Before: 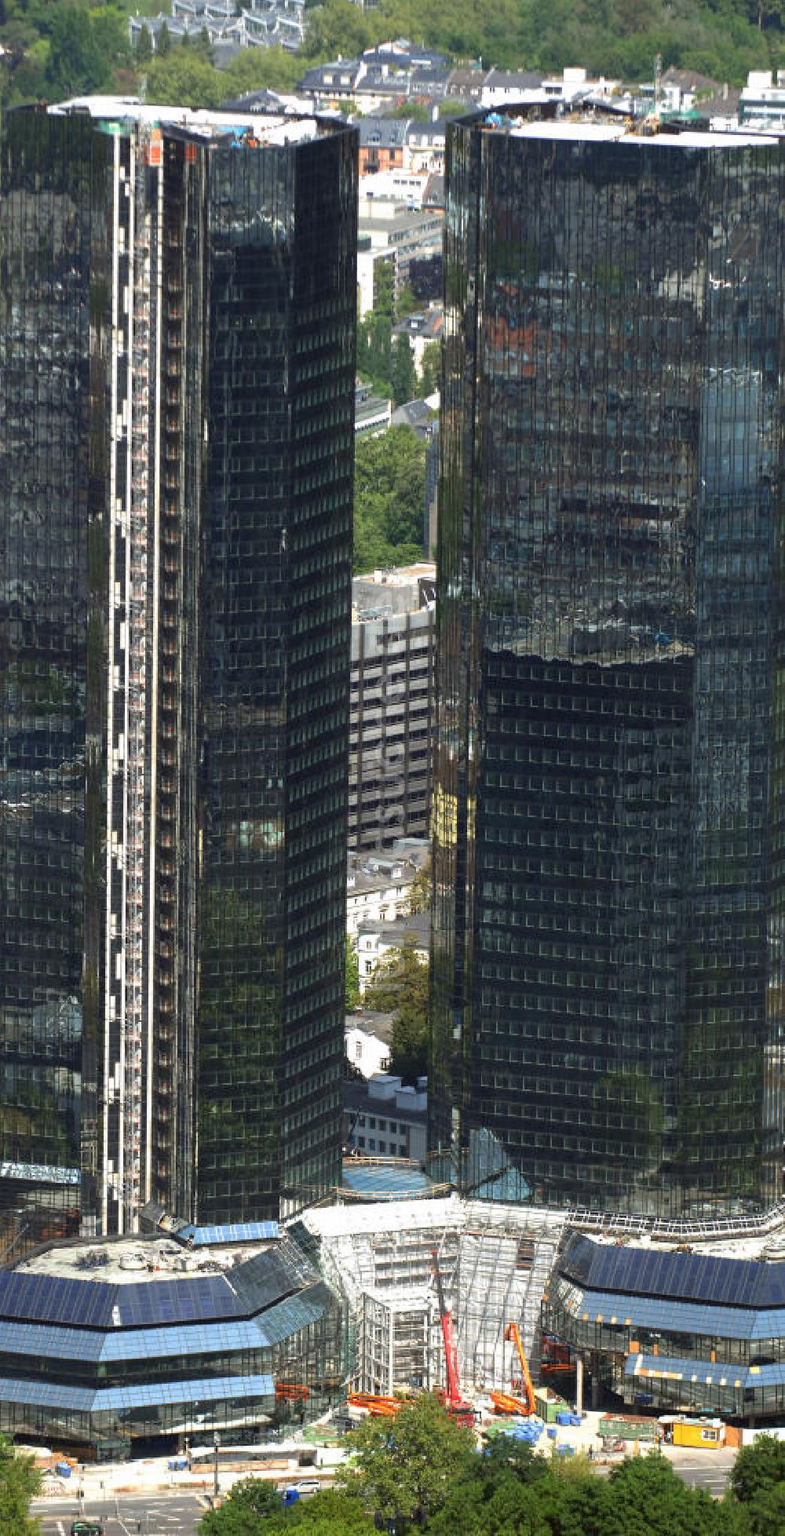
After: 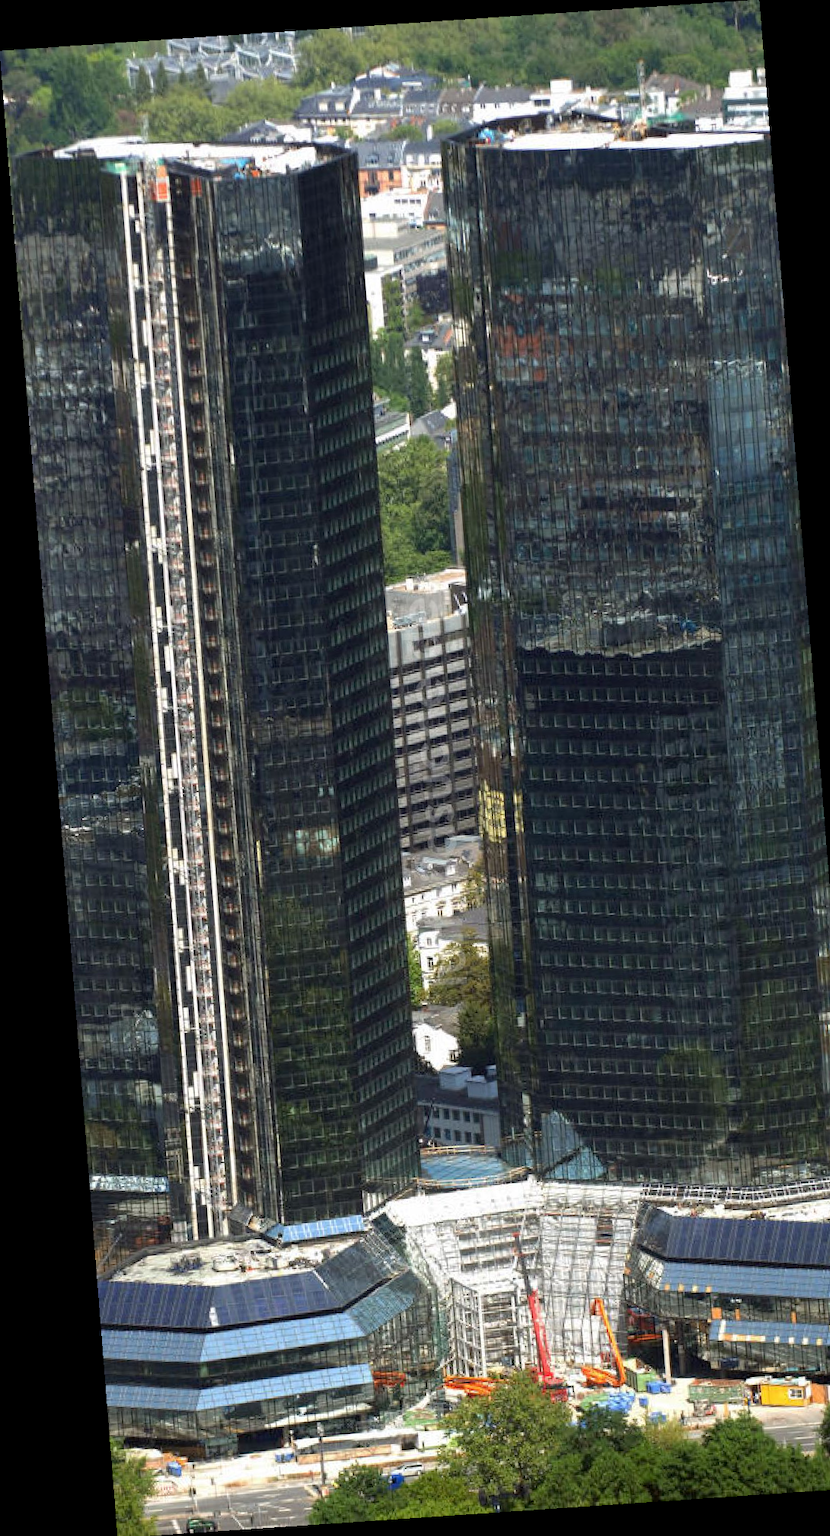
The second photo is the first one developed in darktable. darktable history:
exposure: black level correction 0.001, compensate highlight preservation false
crop and rotate: right 5.167%
rotate and perspective: rotation -4.2°, shear 0.006, automatic cropping off
